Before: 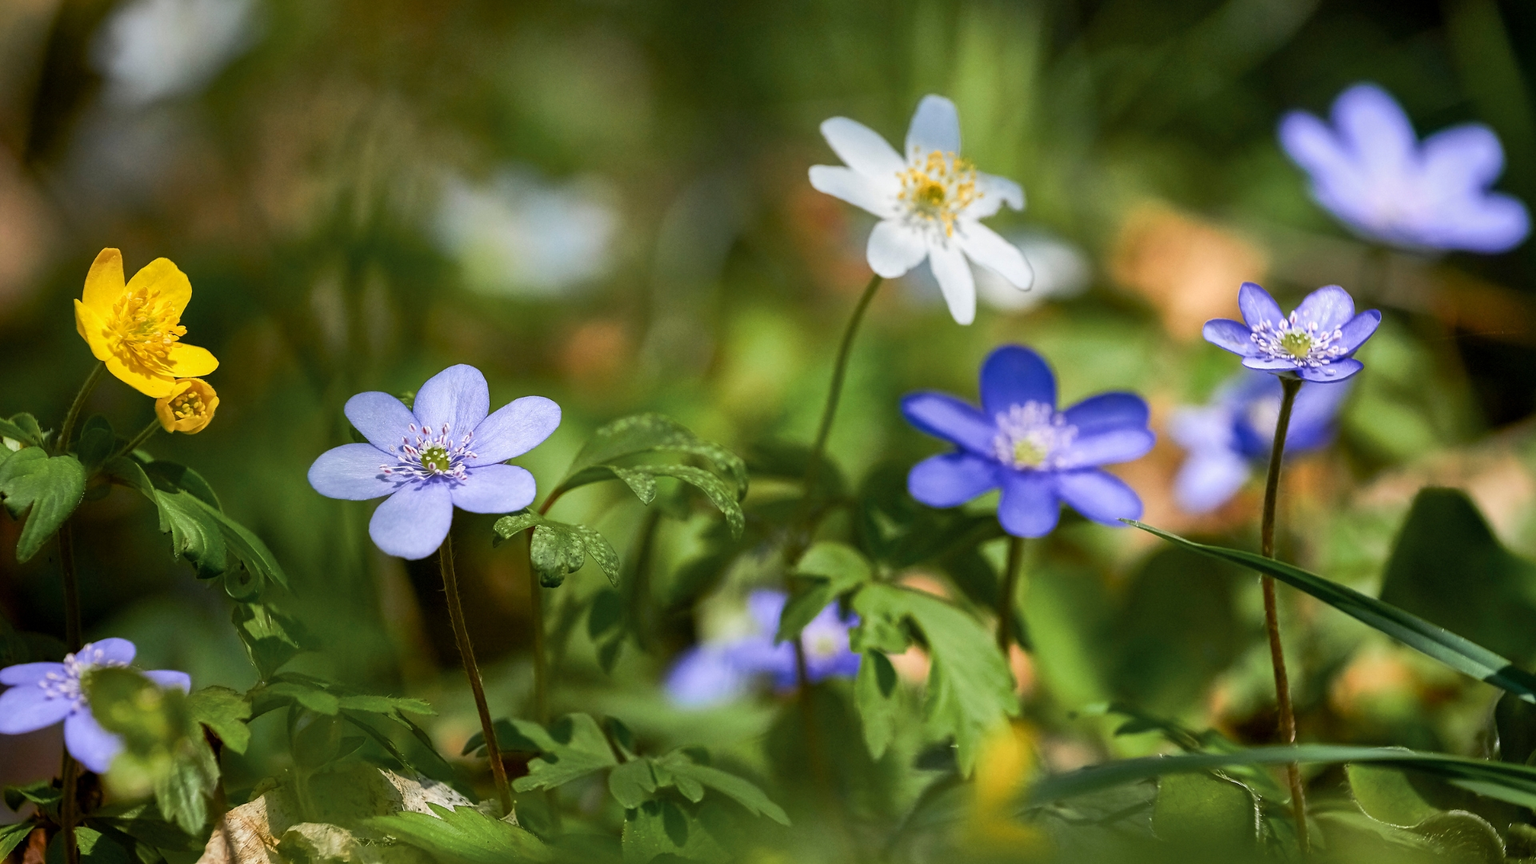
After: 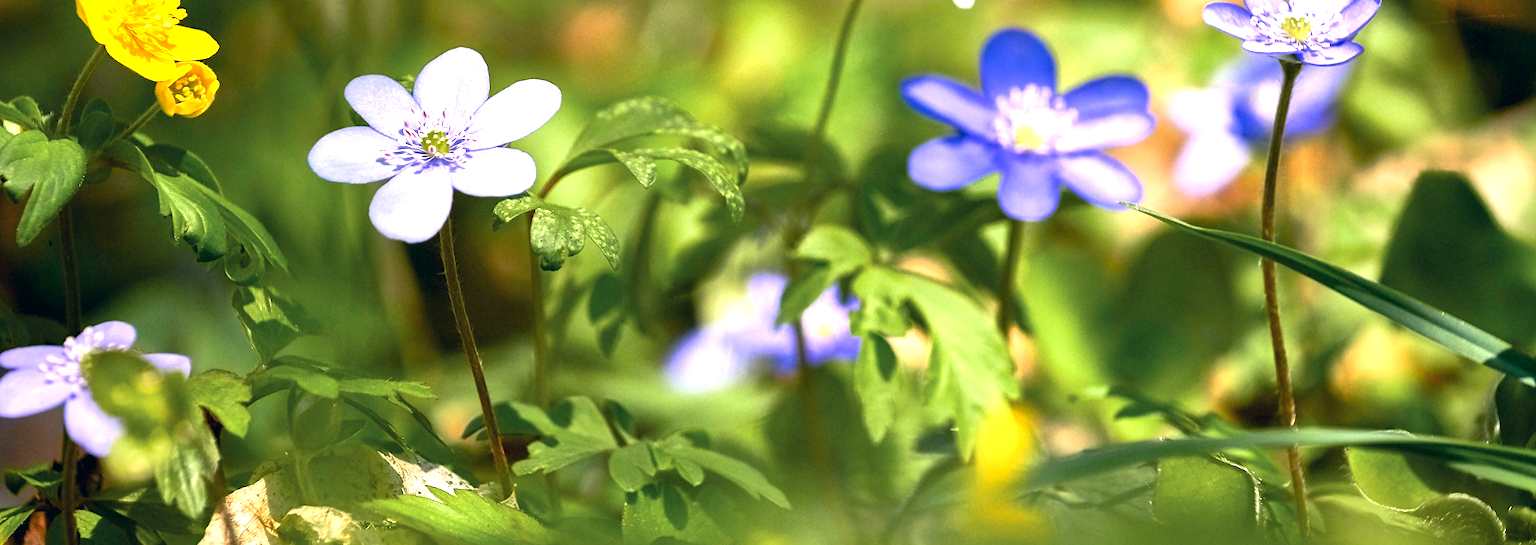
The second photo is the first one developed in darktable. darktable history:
exposure: black level correction 0, exposure 1.199 EV, compensate highlight preservation false
crop and rotate: top 36.799%
color correction: highlights a* 5.37, highlights b* 5.29, shadows a* -4.88, shadows b* -5.26
